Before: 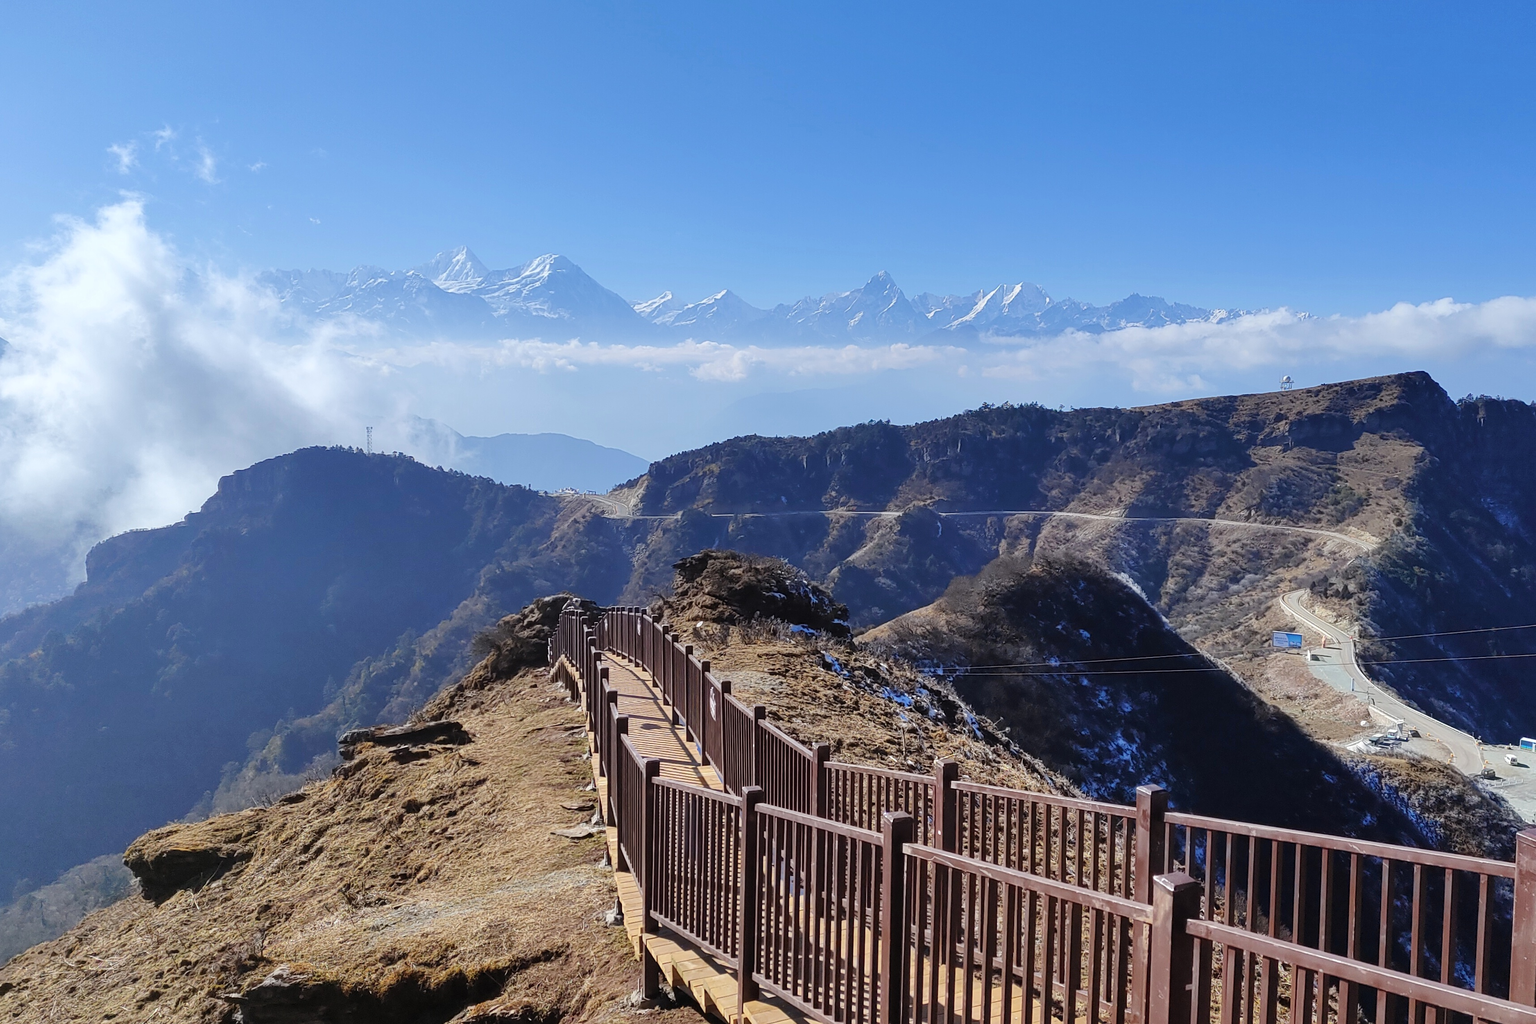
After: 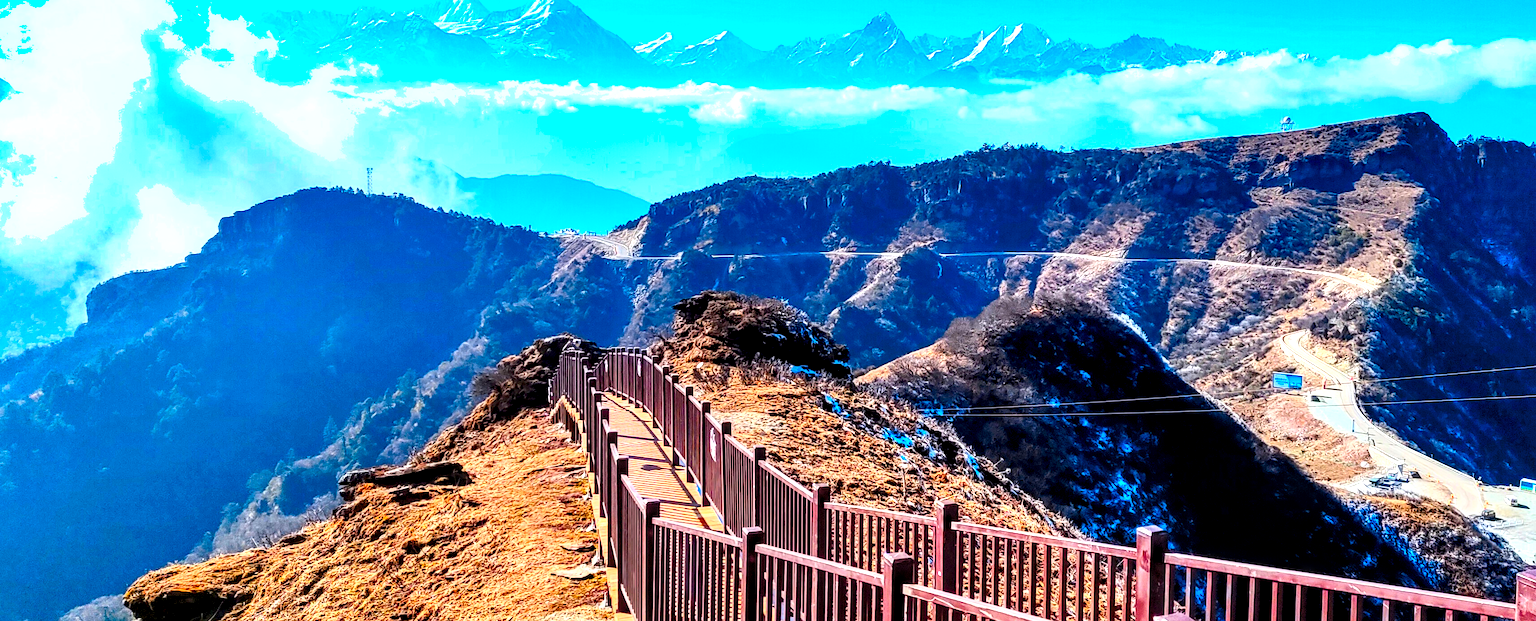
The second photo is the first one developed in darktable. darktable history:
exposure: black level correction 0.007, exposure 0.159 EV, compensate highlight preservation false
color zones: curves: ch1 [(0.239, 0.552) (0.75, 0.5)]; ch2 [(0.25, 0.462) (0.749, 0.457)], mix 25.94%
local contrast: highlights 60%, shadows 60%, detail 160%
color balance rgb: linear chroma grading › global chroma 16.62%, perceptual saturation grading › highlights -8.63%, perceptual saturation grading › mid-tones 18.66%, perceptual saturation grading › shadows 28.49%, perceptual brilliance grading › highlights 14.22%, perceptual brilliance grading › shadows -18.96%, global vibrance 27.71%
shadows and highlights: shadows 22.7, highlights -48.71, soften with gaussian
contrast brightness saturation: contrast 0.24, brightness 0.26, saturation 0.39
crop and rotate: top 25.357%, bottom 13.942%
